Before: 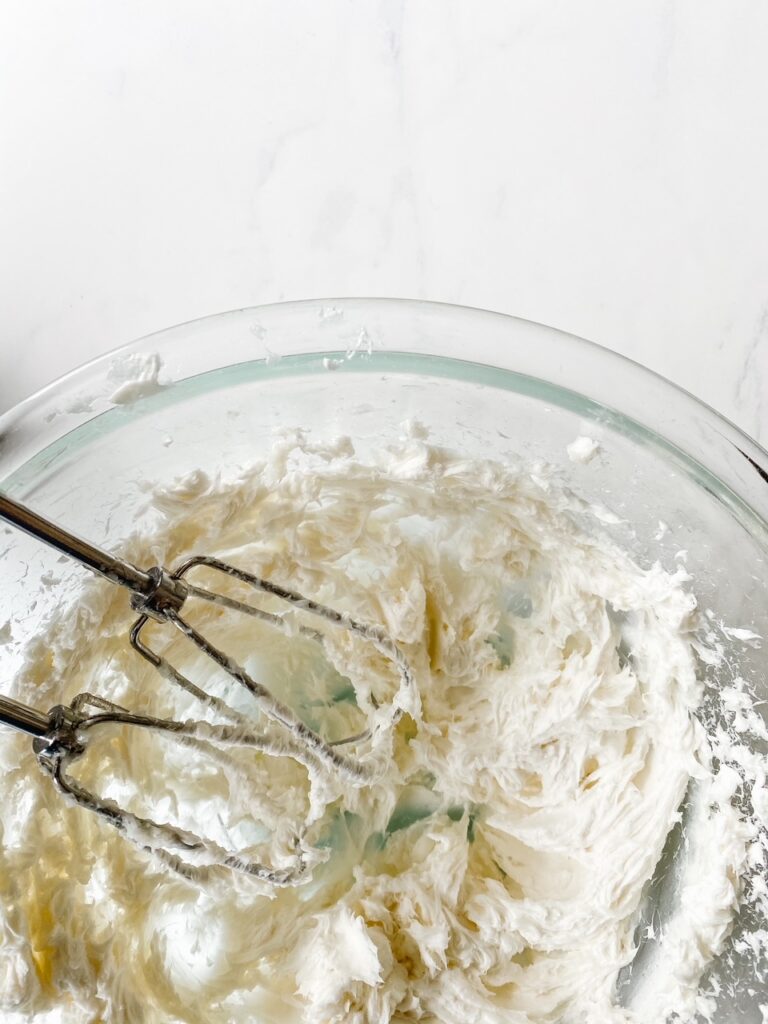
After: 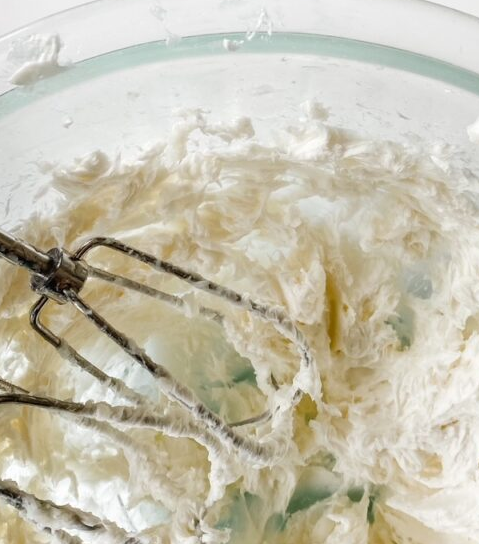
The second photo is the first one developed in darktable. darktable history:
crop: left 13.074%, top 31.218%, right 24.461%, bottom 15.599%
